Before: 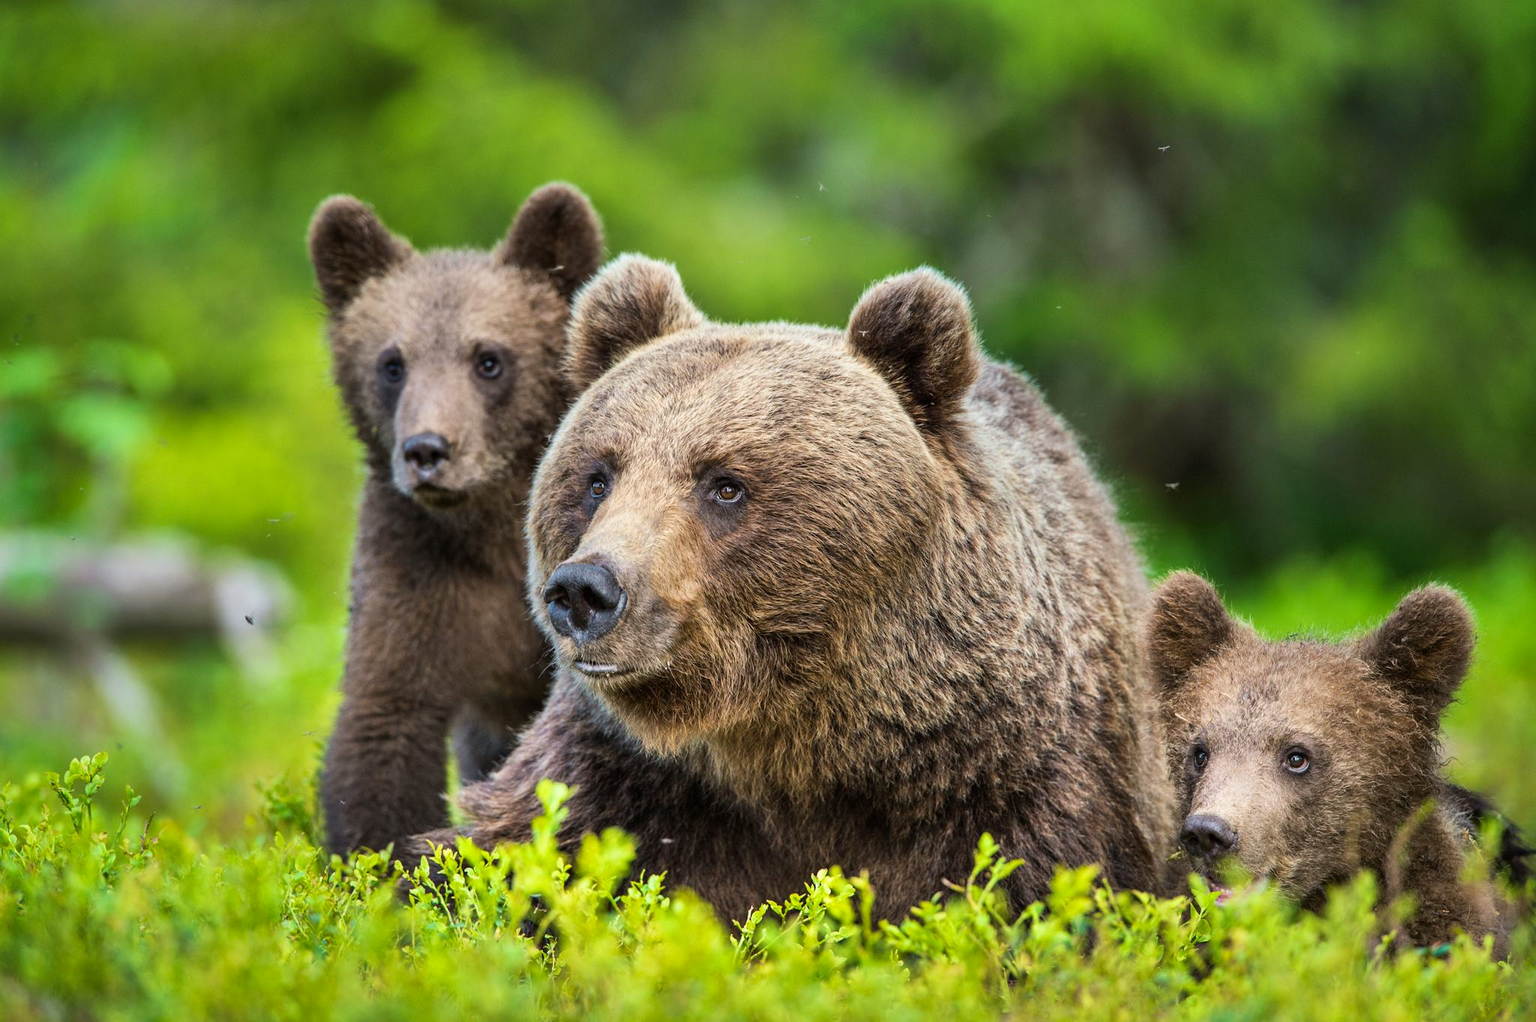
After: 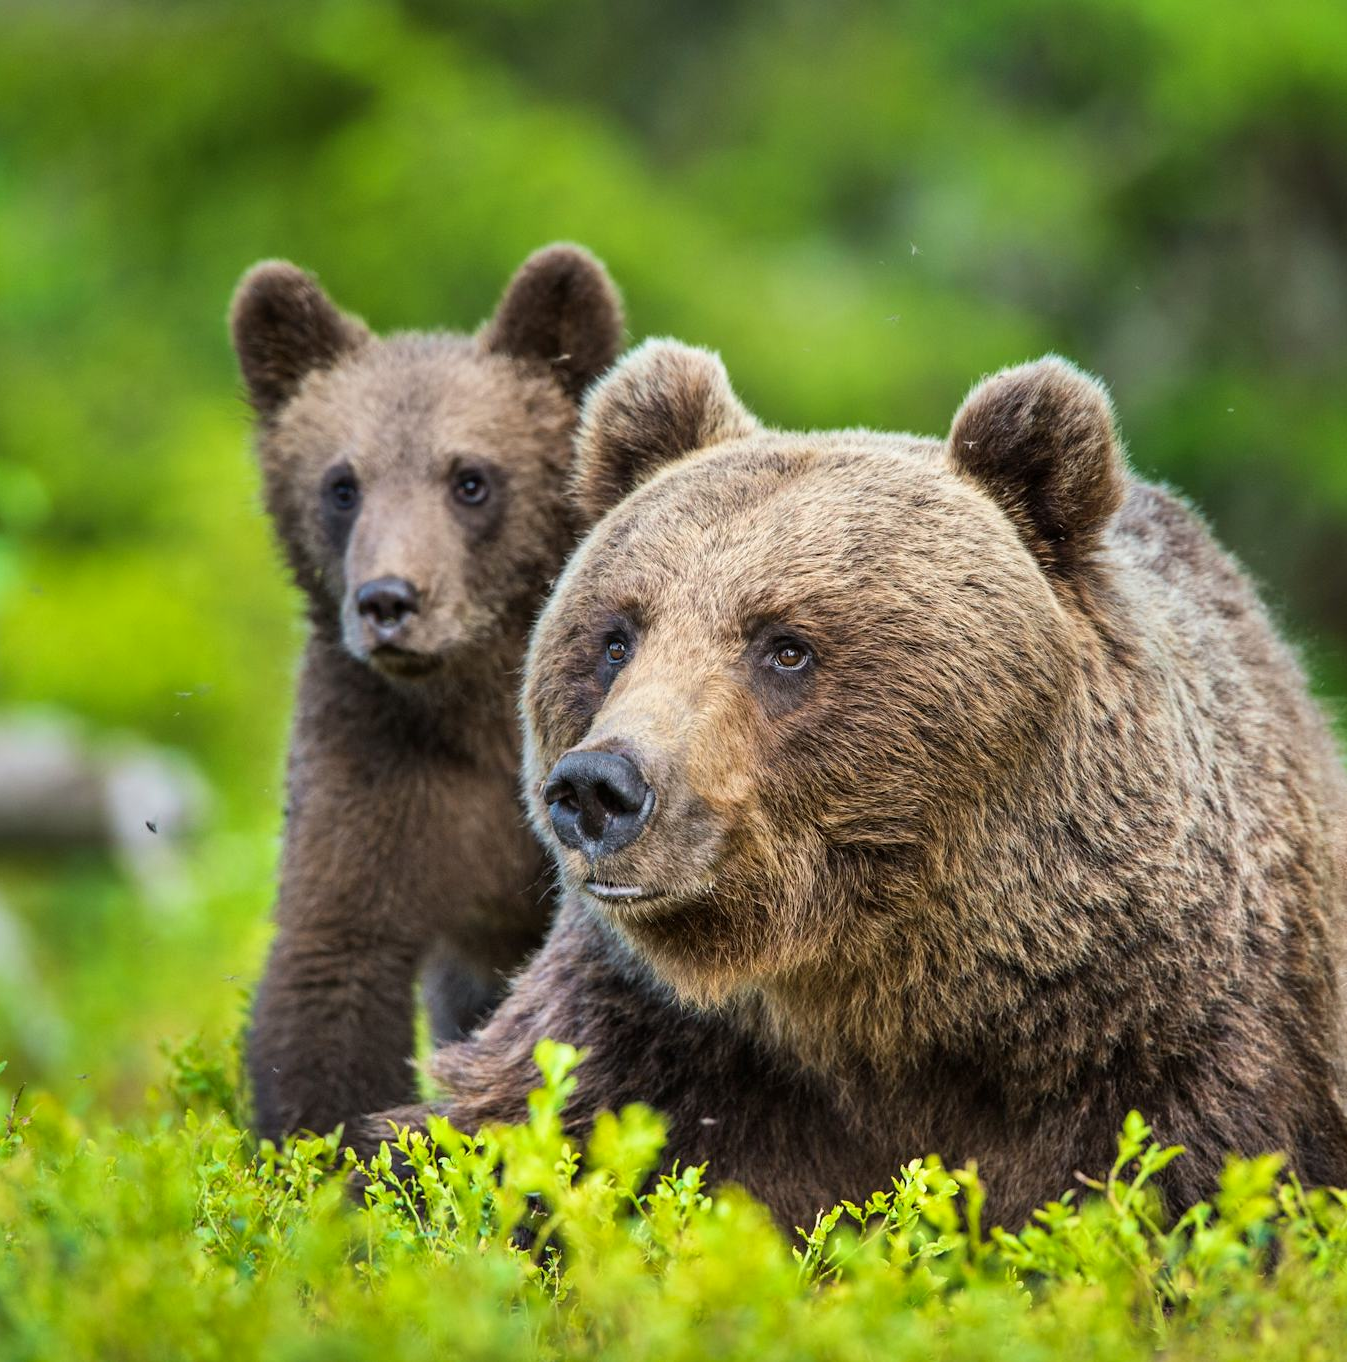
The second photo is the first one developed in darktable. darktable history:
crop and rotate: left 8.858%, right 25.352%
